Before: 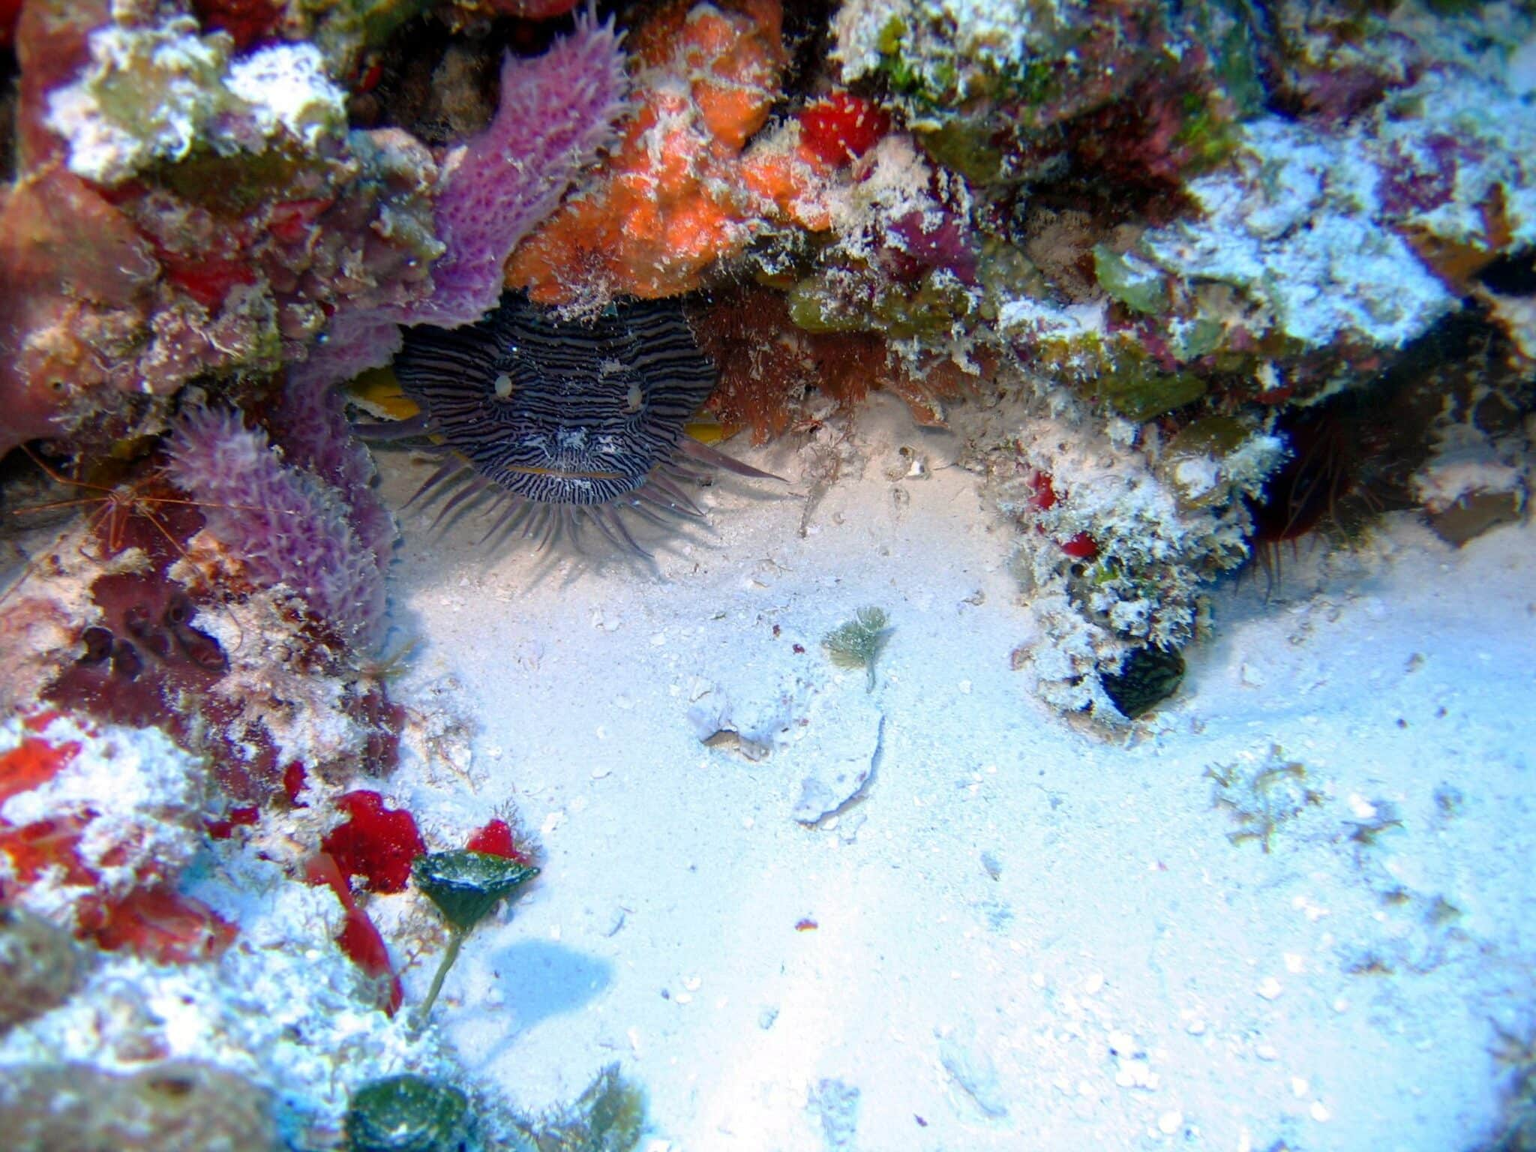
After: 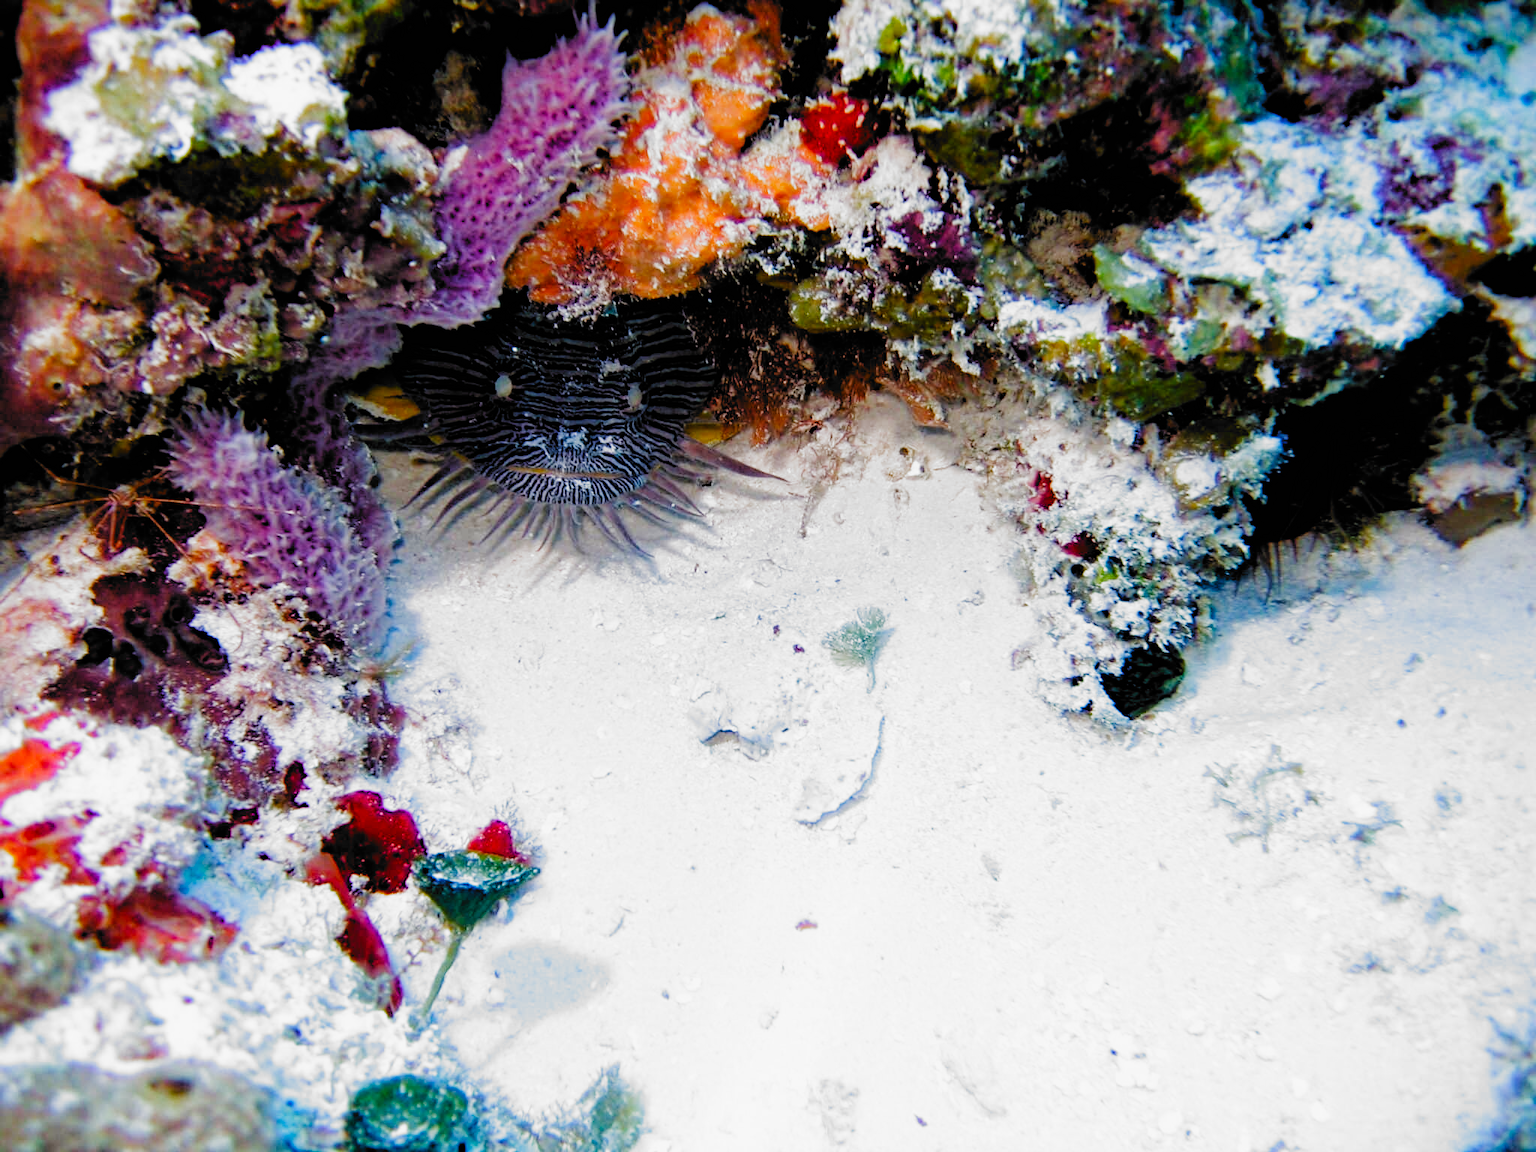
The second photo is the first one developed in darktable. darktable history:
filmic rgb: black relative exposure -5.11 EV, white relative exposure 3.95 EV, threshold 5.98 EV, hardness 2.9, contrast 1.298, highlights saturation mix -30.24%, add noise in highlights 0, preserve chrominance no, color science v3 (2019), use custom middle-gray values true, contrast in highlights soft, enable highlight reconstruction true
exposure: black level correction 0.001, exposure 0.674 EV, compensate highlight preservation false
haze removal: compatibility mode true, adaptive false
